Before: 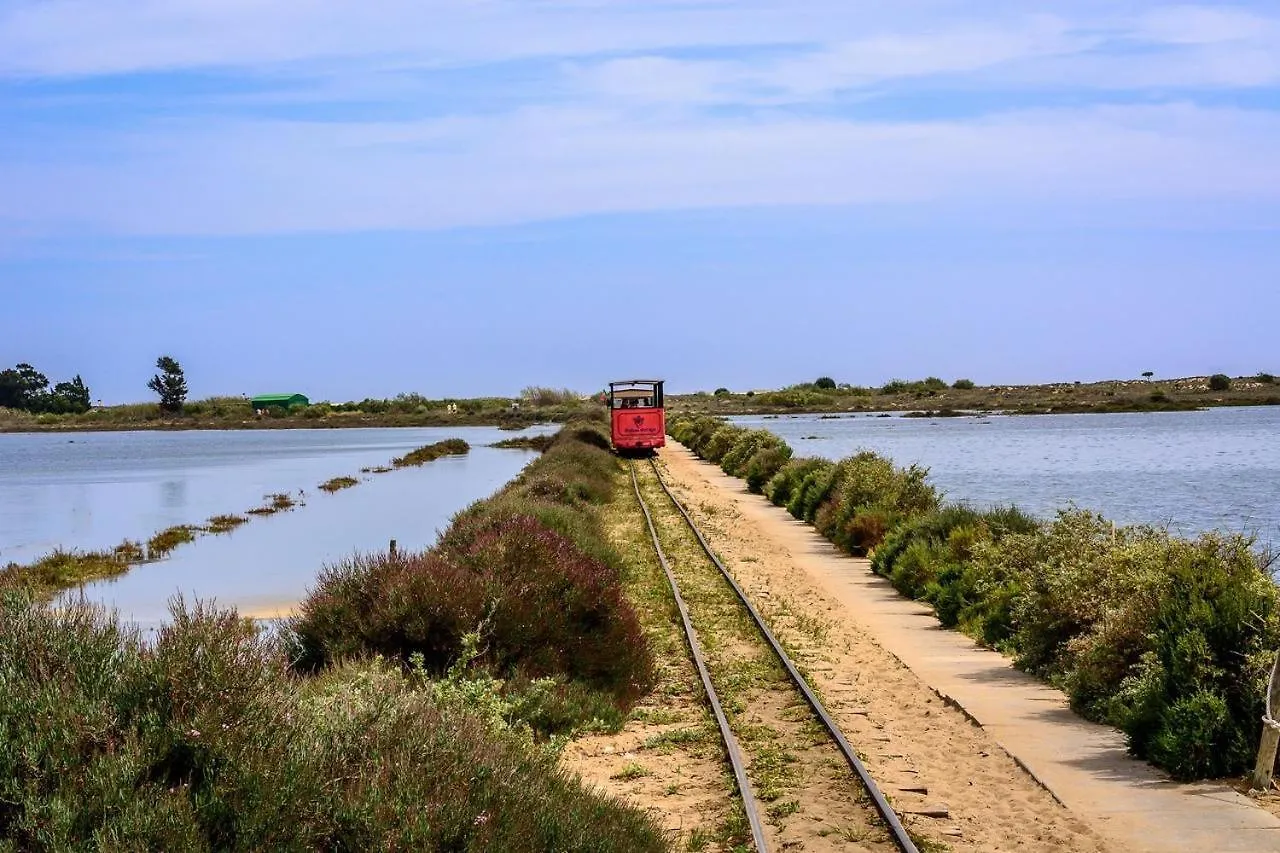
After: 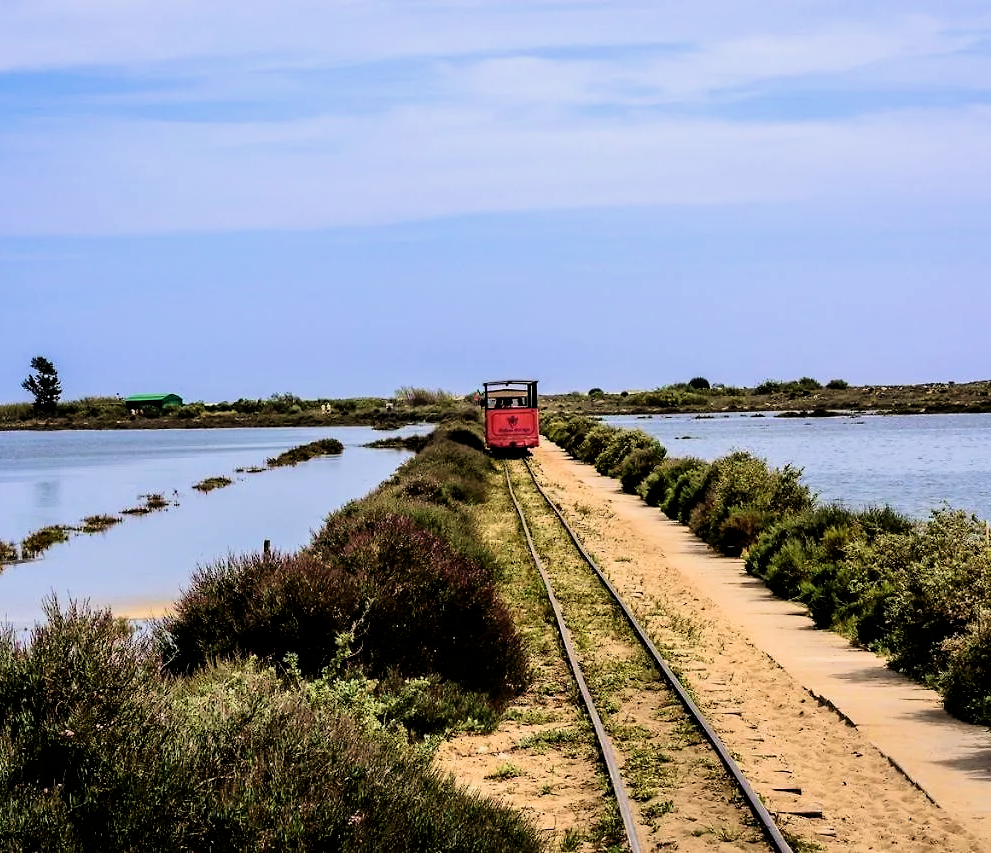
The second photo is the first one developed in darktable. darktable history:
velvia: on, module defaults
crop: left 9.88%, right 12.664%
filmic rgb: black relative exposure -4 EV, white relative exposure 3 EV, hardness 3.02, contrast 1.4
